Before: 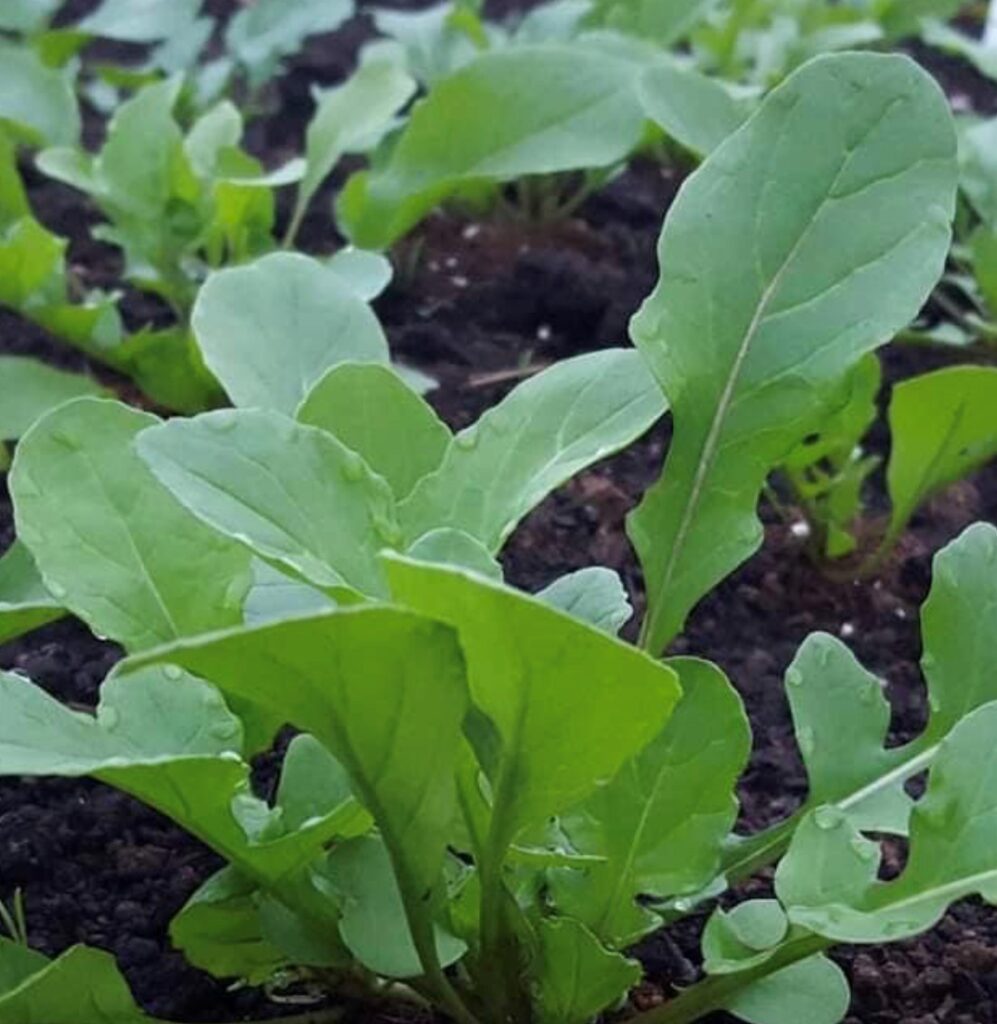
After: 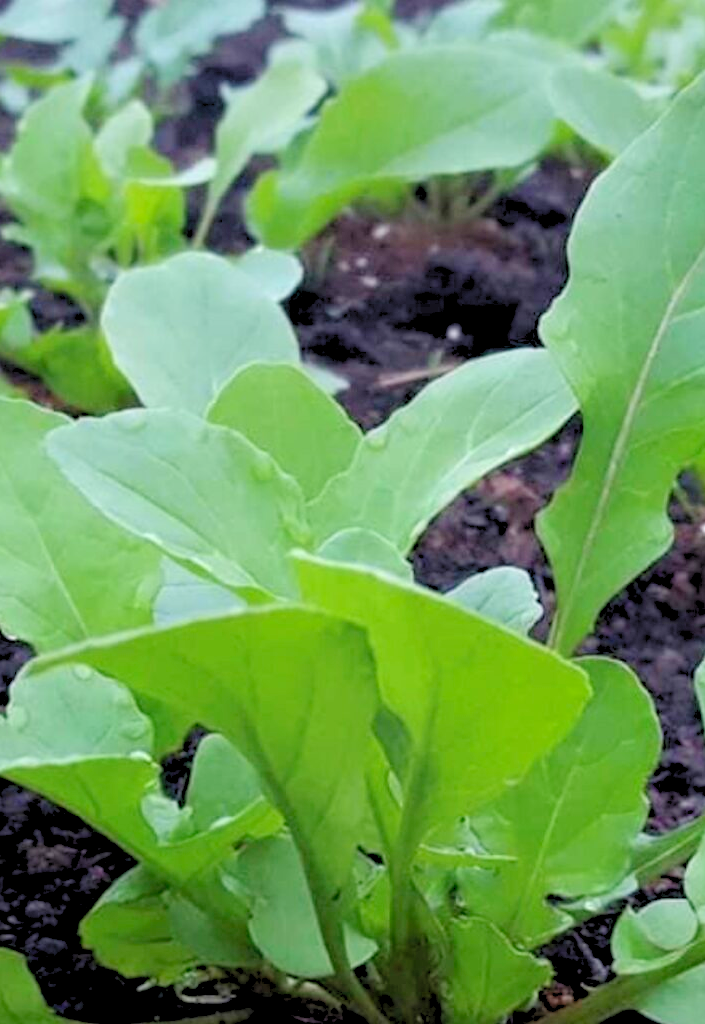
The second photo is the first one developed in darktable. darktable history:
crop and rotate: left 9.061%, right 20.142%
levels: levels [0.072, 0.414, 0.976]
